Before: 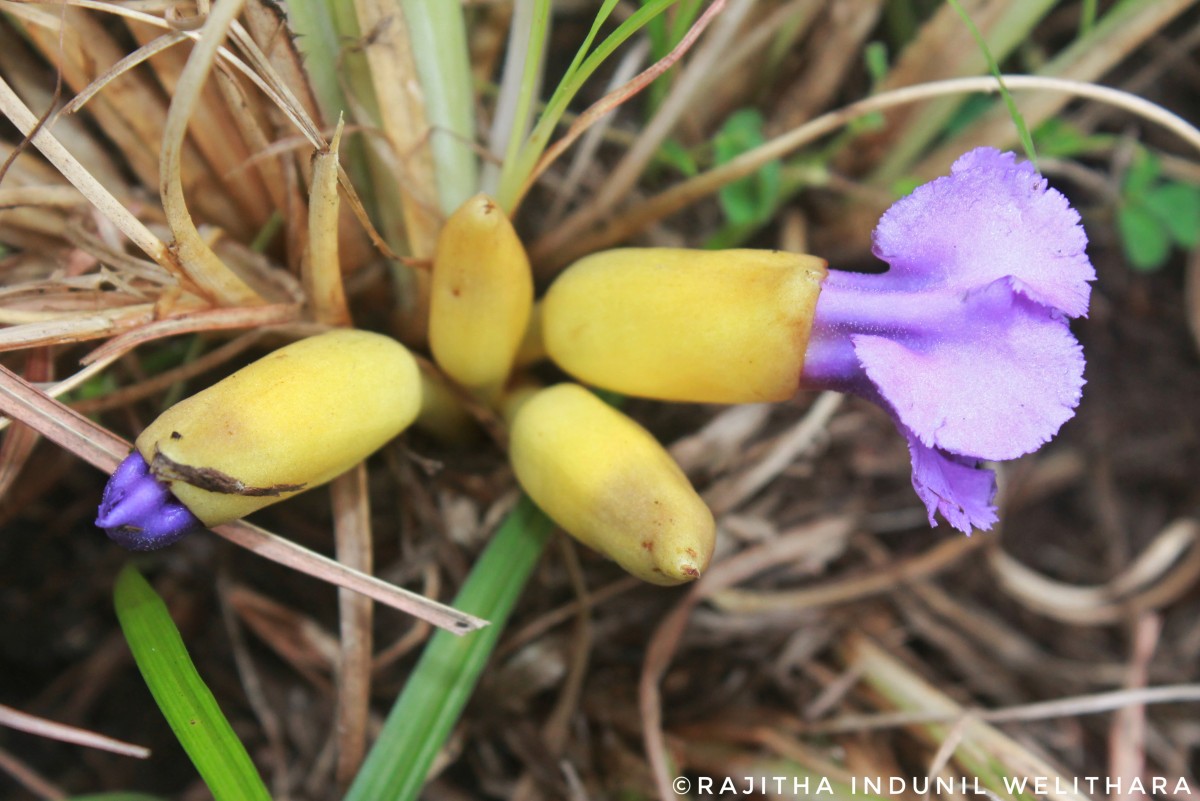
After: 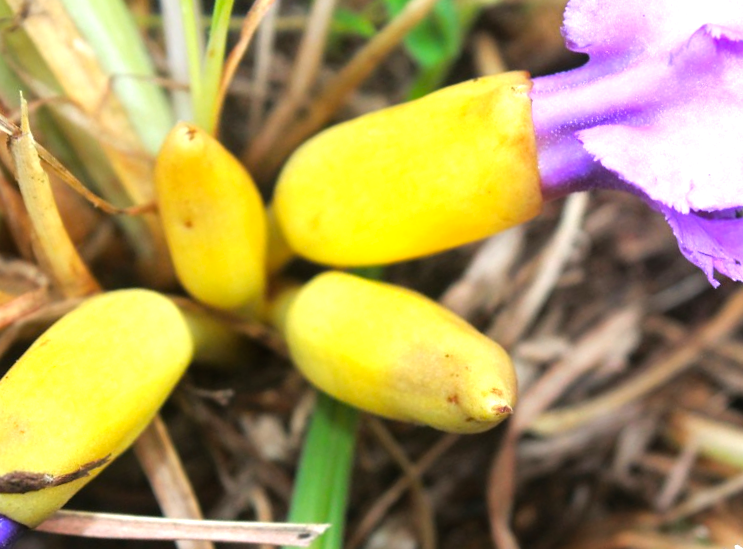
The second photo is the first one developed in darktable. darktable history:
crop and rotate: angle 19.38°, left 6.837%, right 3.854%, bottom 1.132%
tone equalizer: -8 EV -0.762 EV, -7 EV -0.72 EV, -6 EV -0.594 EV, -5 EV -0.392 EV, -3 EV 0.375 EV, -2 EV 0.6 EV, -1 EV 0.701 EV, +0 EV 0.752 EV
contrast brightness saturation: saturation -0.047
color balance rgb: linear chroma grading › global chroma 15.553%, perceptual saturation grading › global saturation 0.009%, global vibrance 24.765%
